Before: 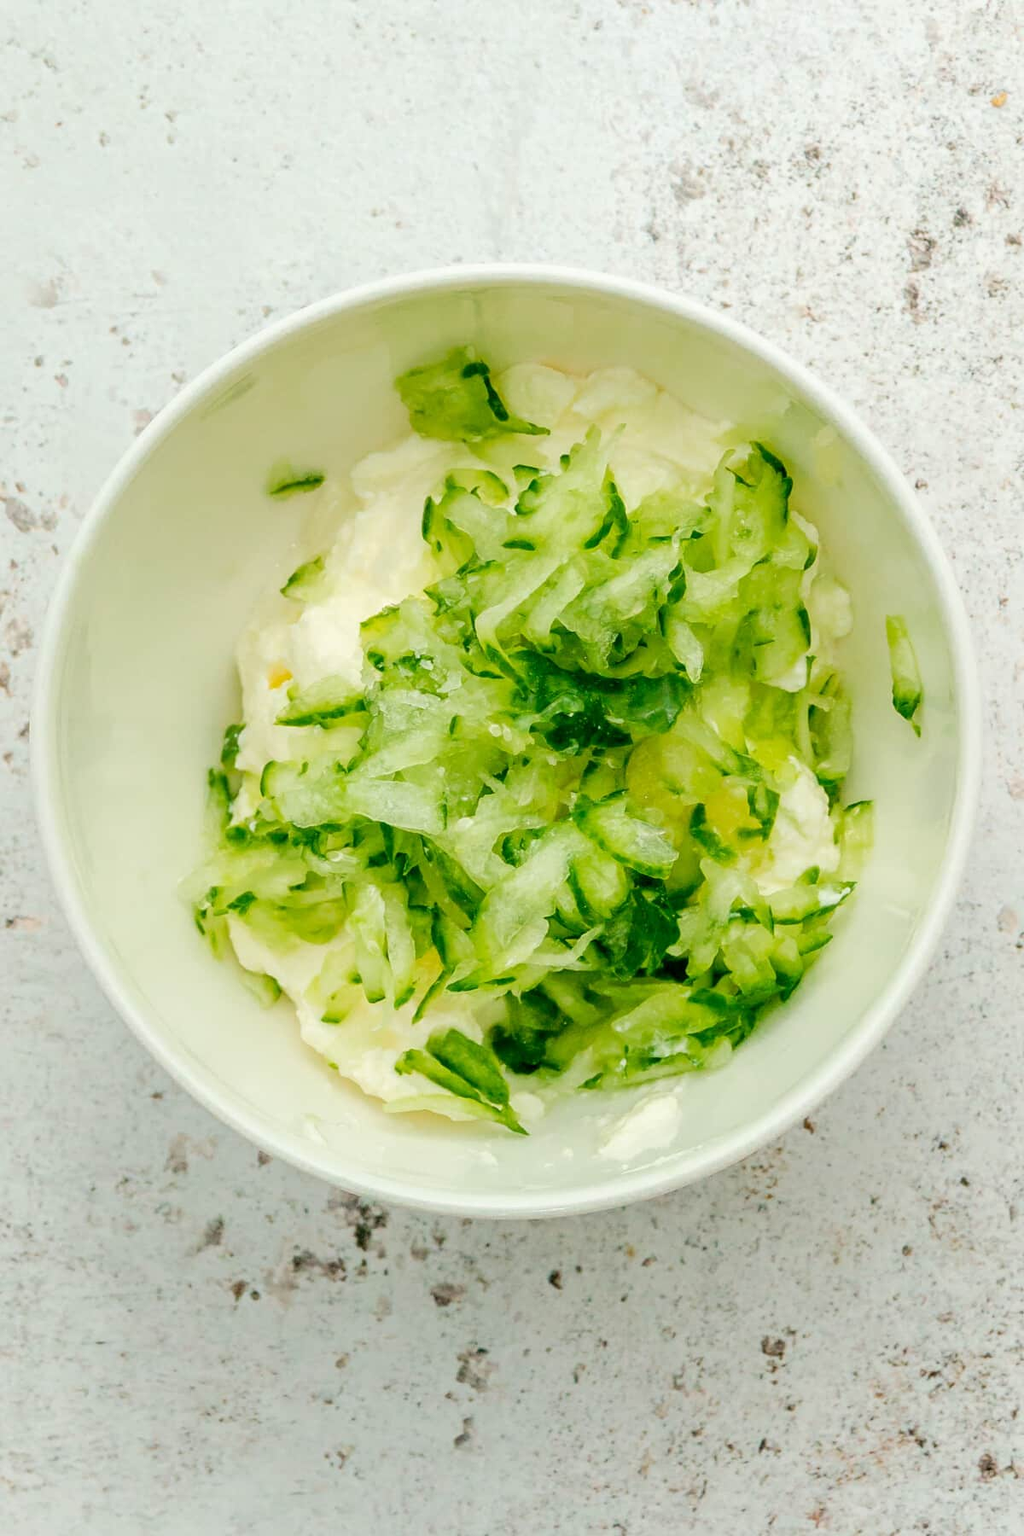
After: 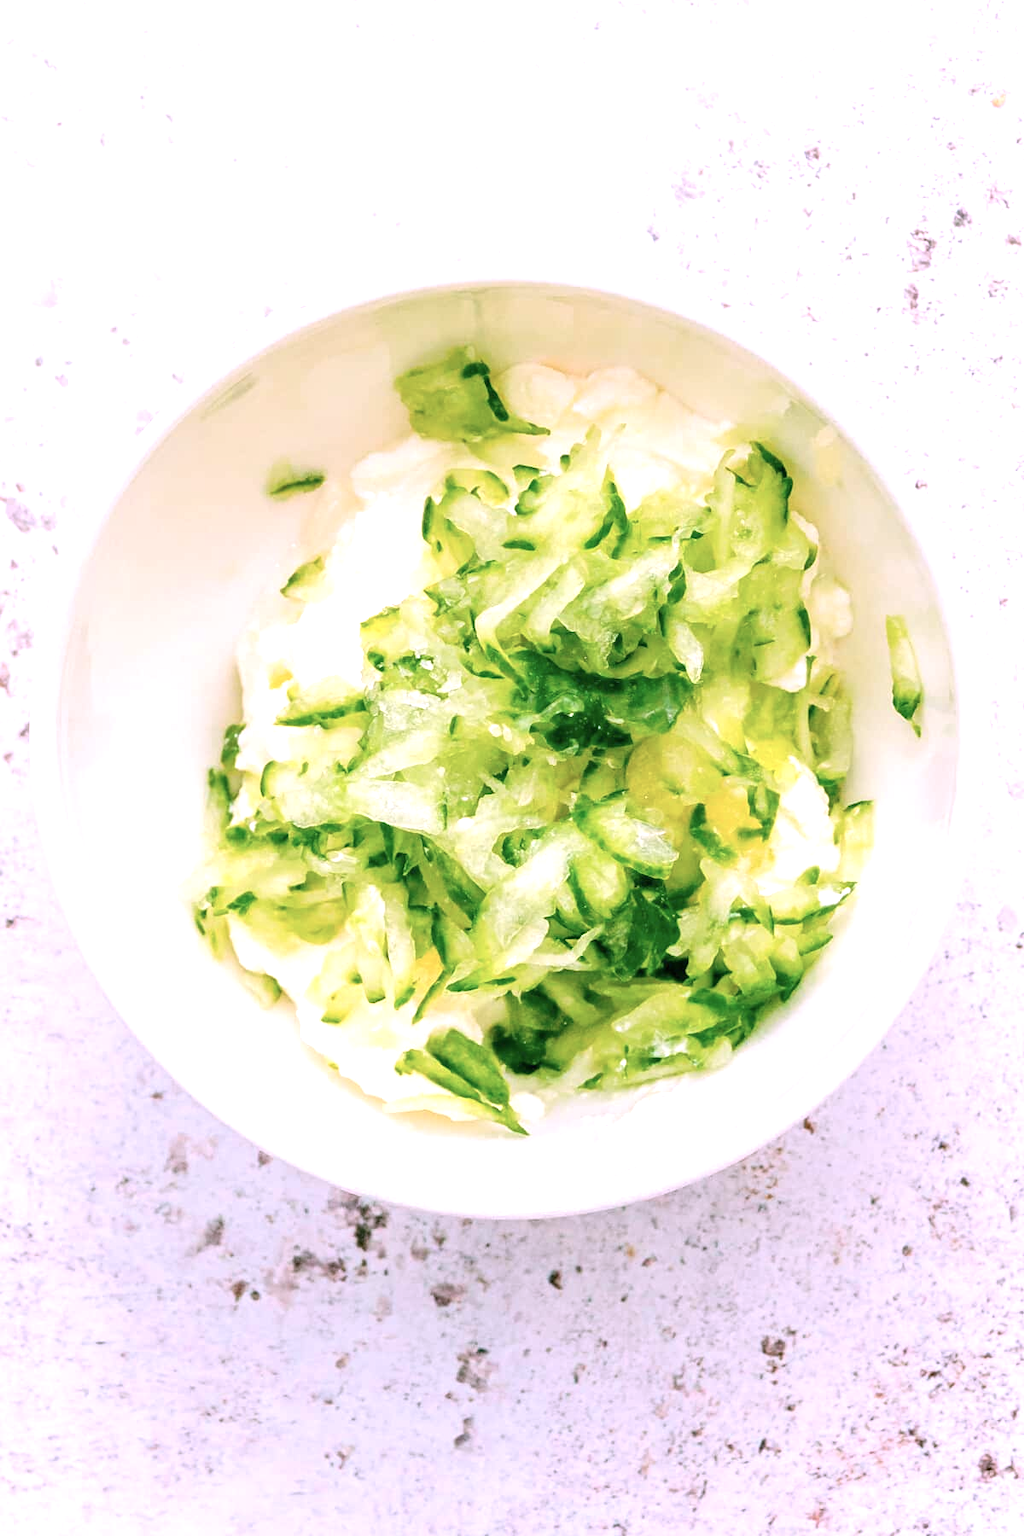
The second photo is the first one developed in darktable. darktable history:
color correction: highlights a* 15.4, highlights b* -20.69
exposure: black level correction 0, exposure 0.702 EV, compensate exposure bias true, compensate highlight preservation false
